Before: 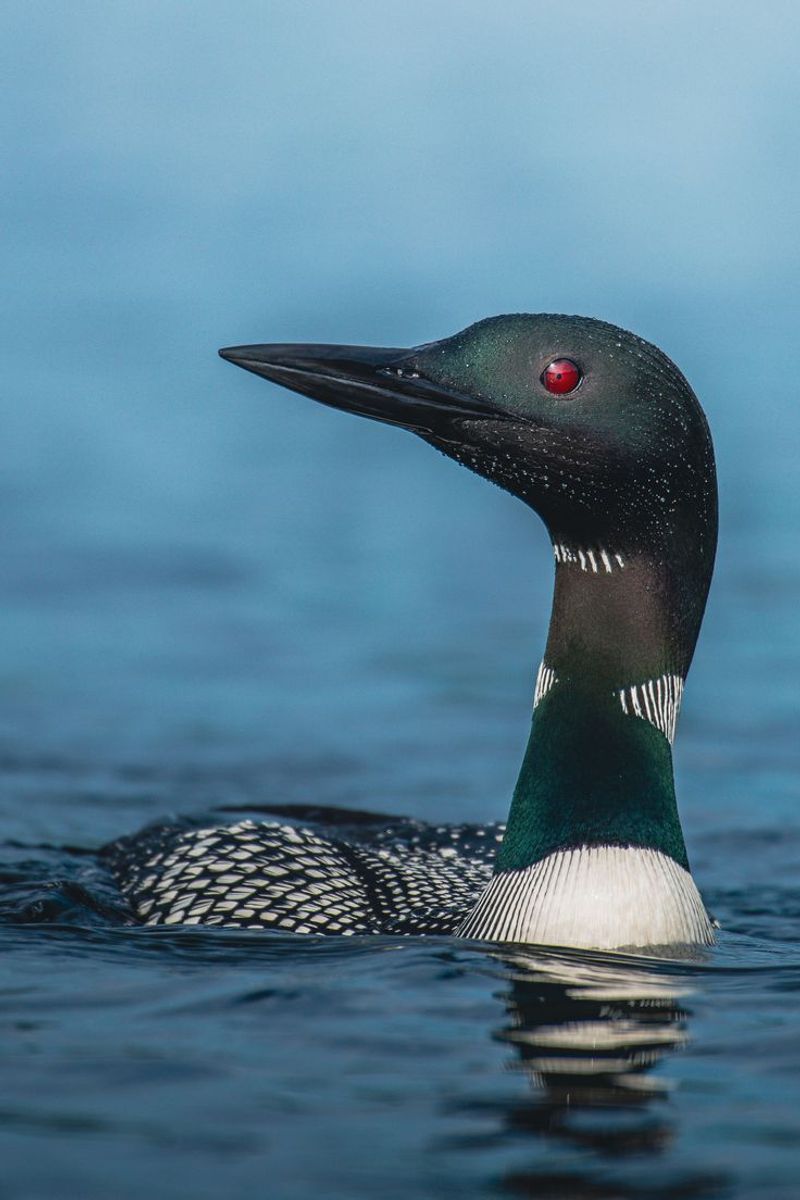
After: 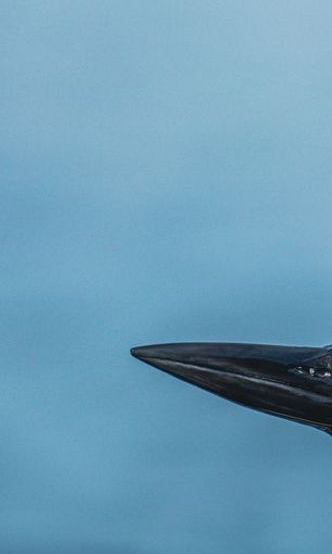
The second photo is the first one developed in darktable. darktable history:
sharpen: radius 2.933, amount 0.85, threshold 47.181
crop and rotate: left 11.094%, top 0.091%, right 47.364%, bottom 53.707%
shadows and highlights: shadows 51.85, highlights -28.71, soften with gaussian
